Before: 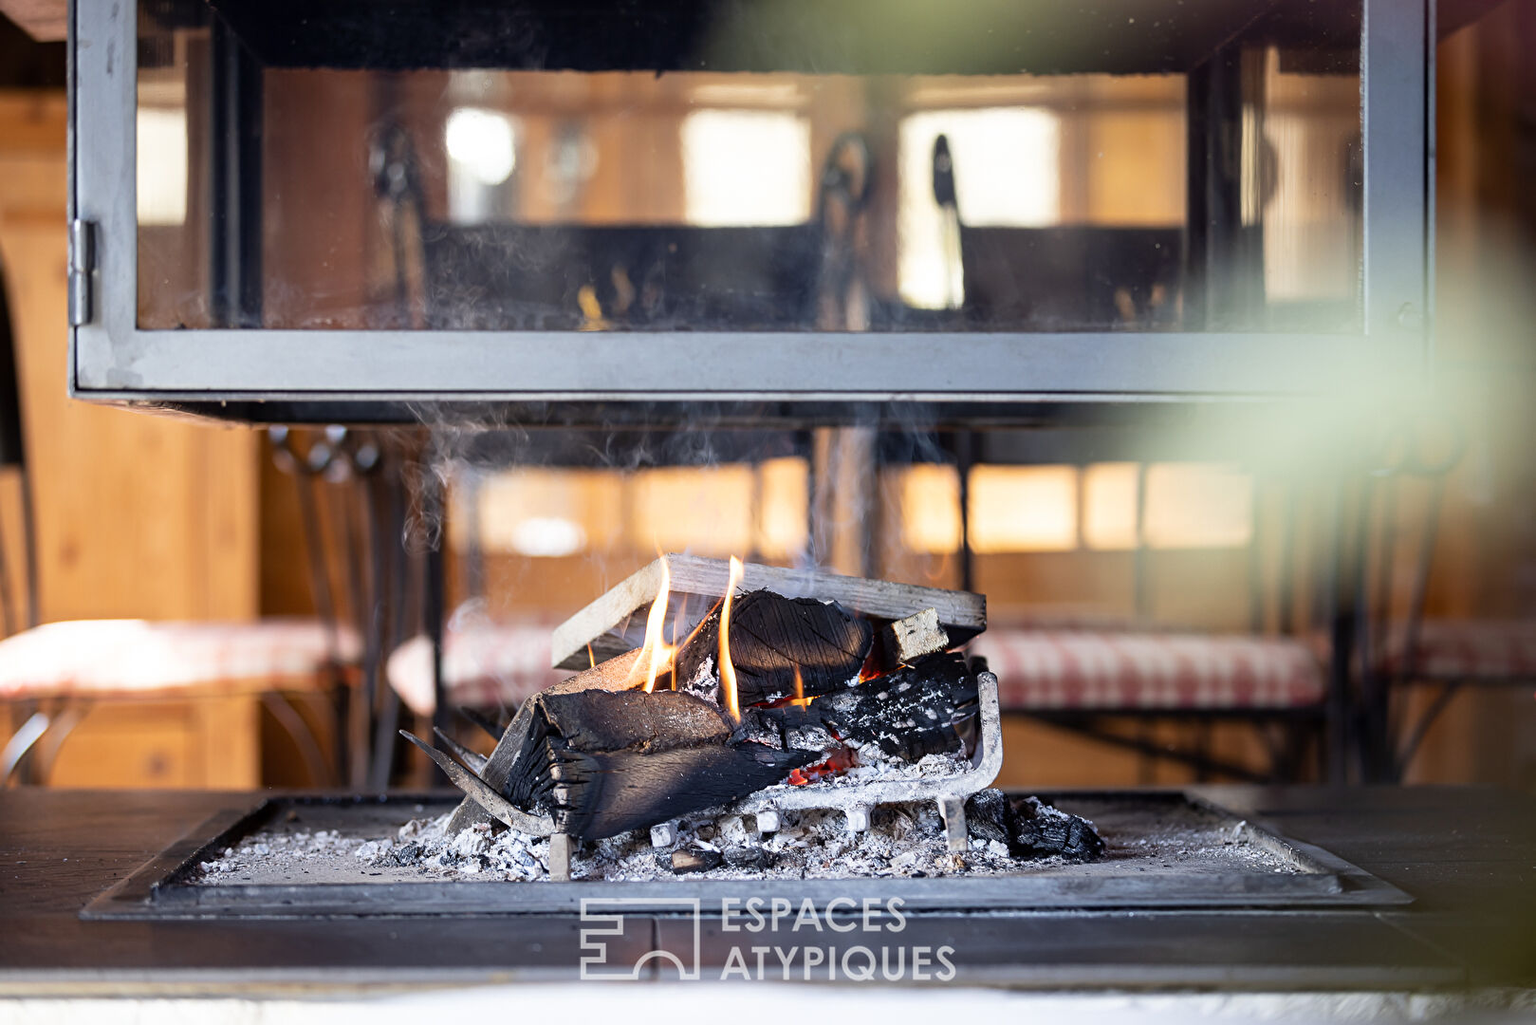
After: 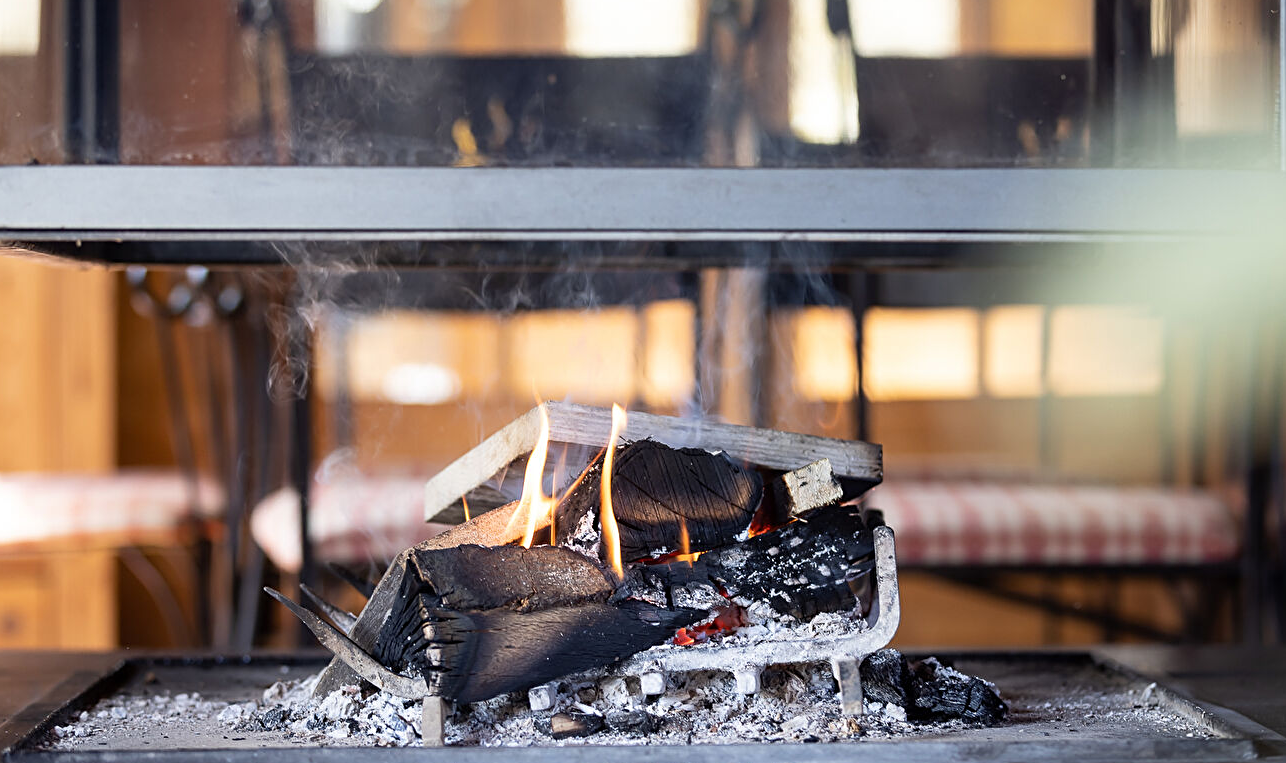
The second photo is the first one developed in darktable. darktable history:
sharpen: amount 0.2
crop: left 9.712%, top 16.928%, right 10.845%, bottom 12.332%
